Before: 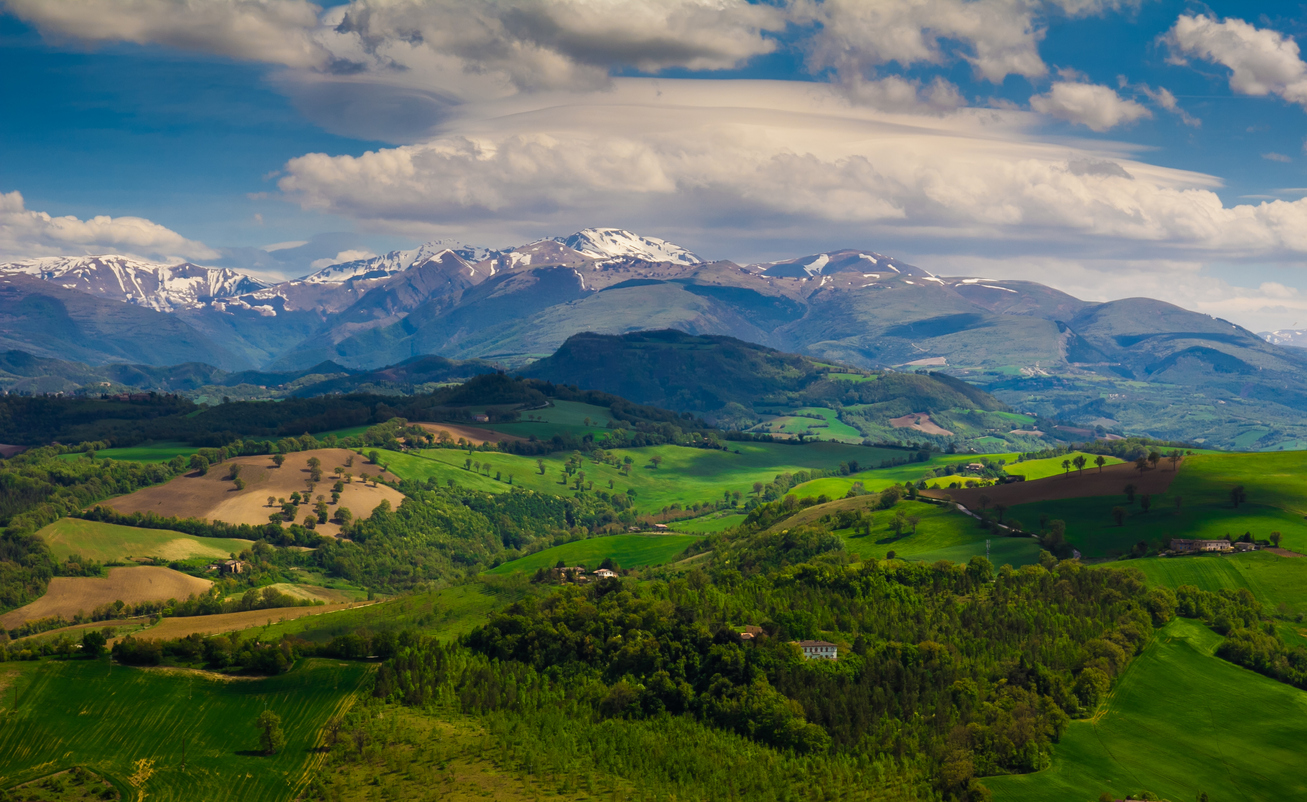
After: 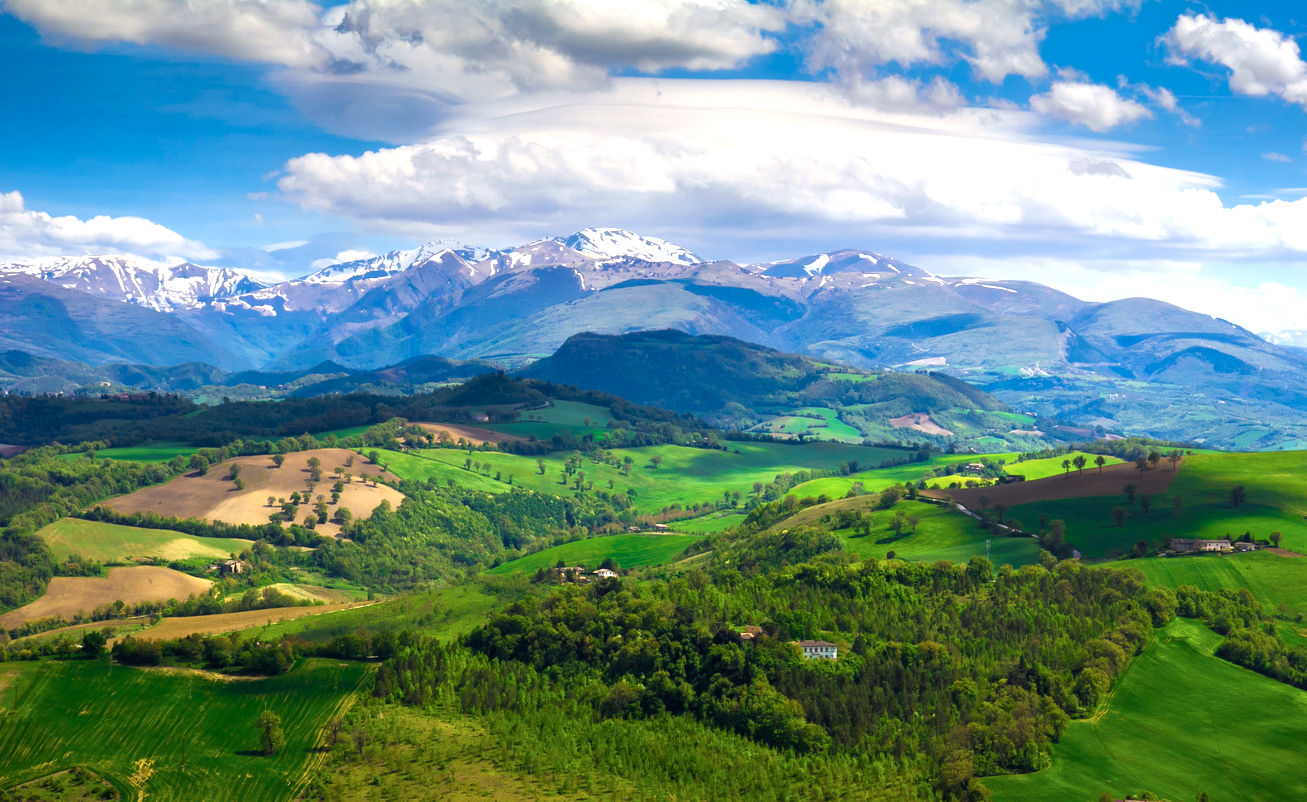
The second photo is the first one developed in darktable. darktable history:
color calibration: illuminant custom, x 0.368, y 0.373, temperature 4329.66 K
exposure: black level correction 0.001, exposure 0.961 EV, compensate highlight preservation false
